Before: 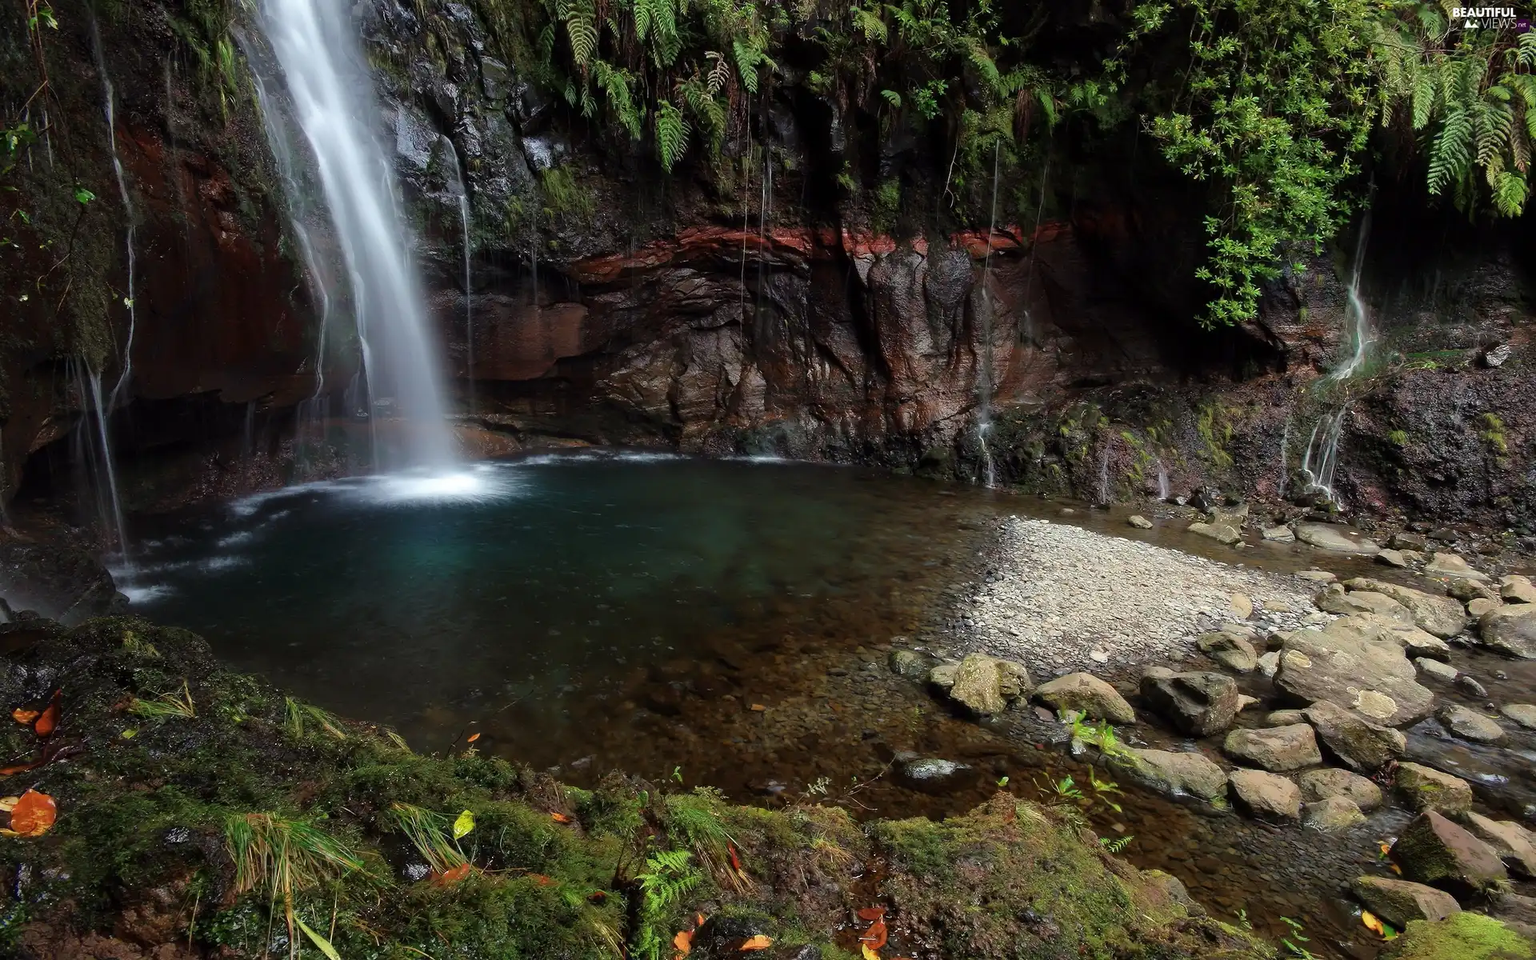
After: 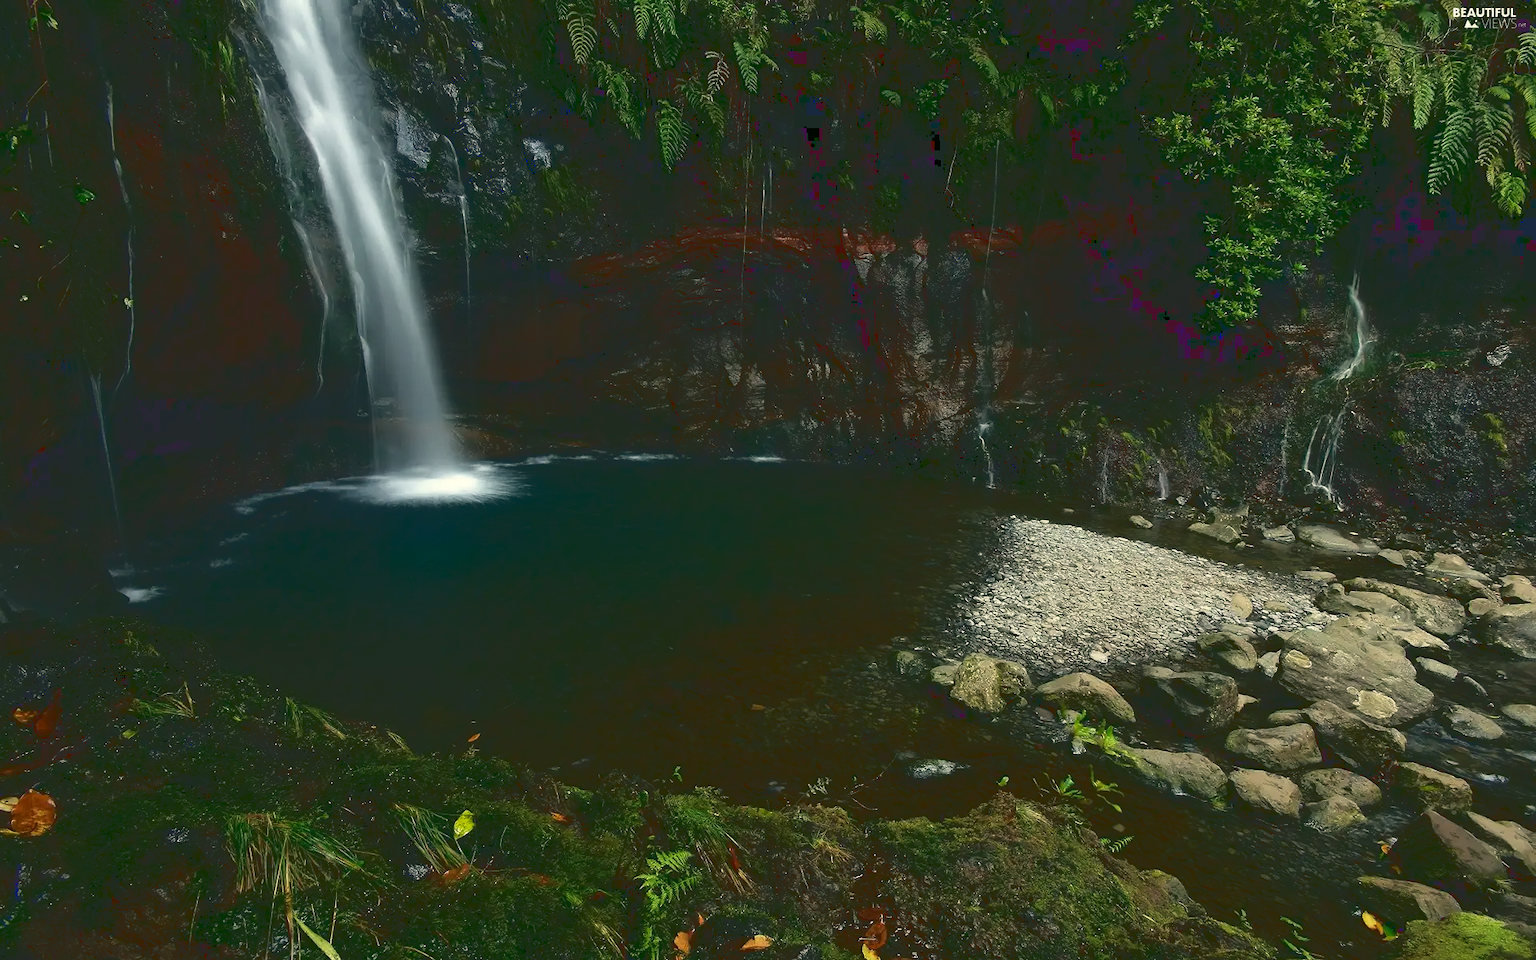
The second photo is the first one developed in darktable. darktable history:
color correction: highlights a* -0.563, highlights b* 9.25, shadows a* -9.39, shadows b* 0.555
base curve: curves: ch0 [(0, 0.02) (0.083, 0.036) (1, 1)]
